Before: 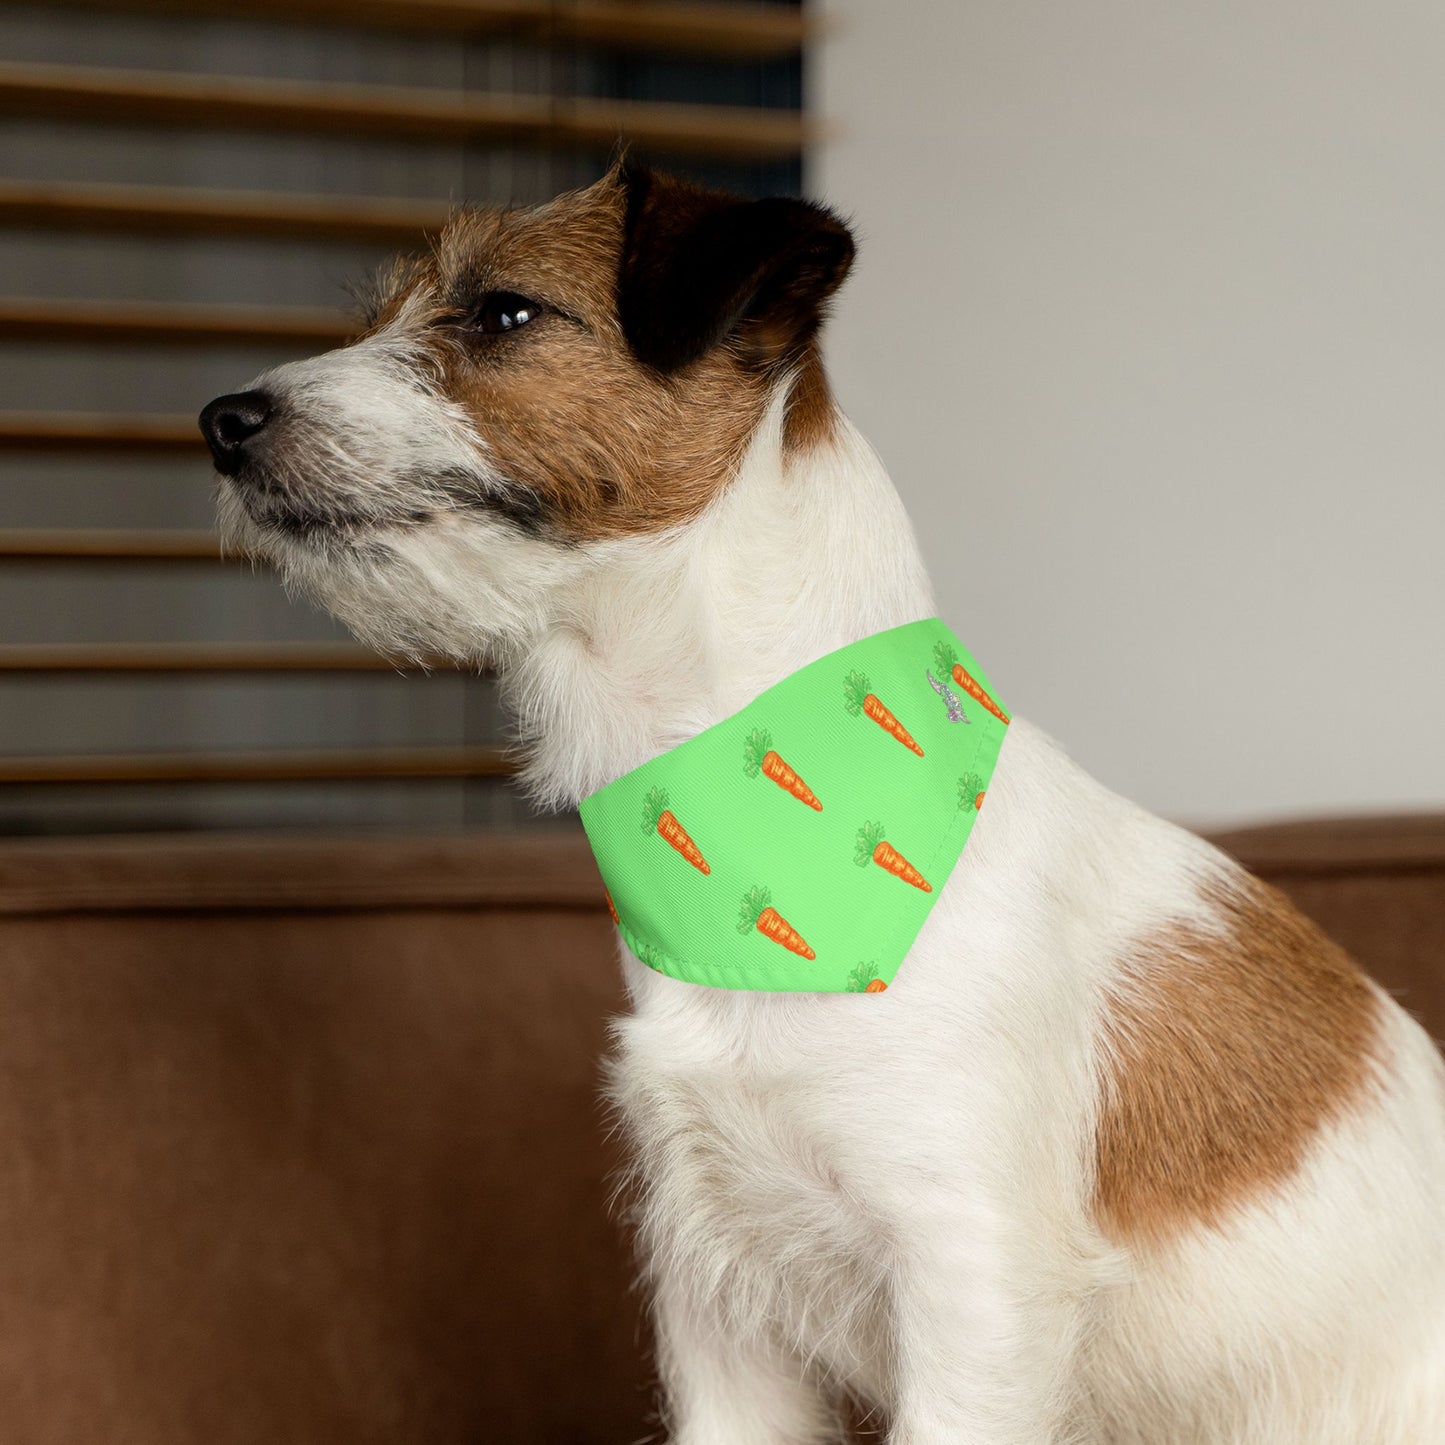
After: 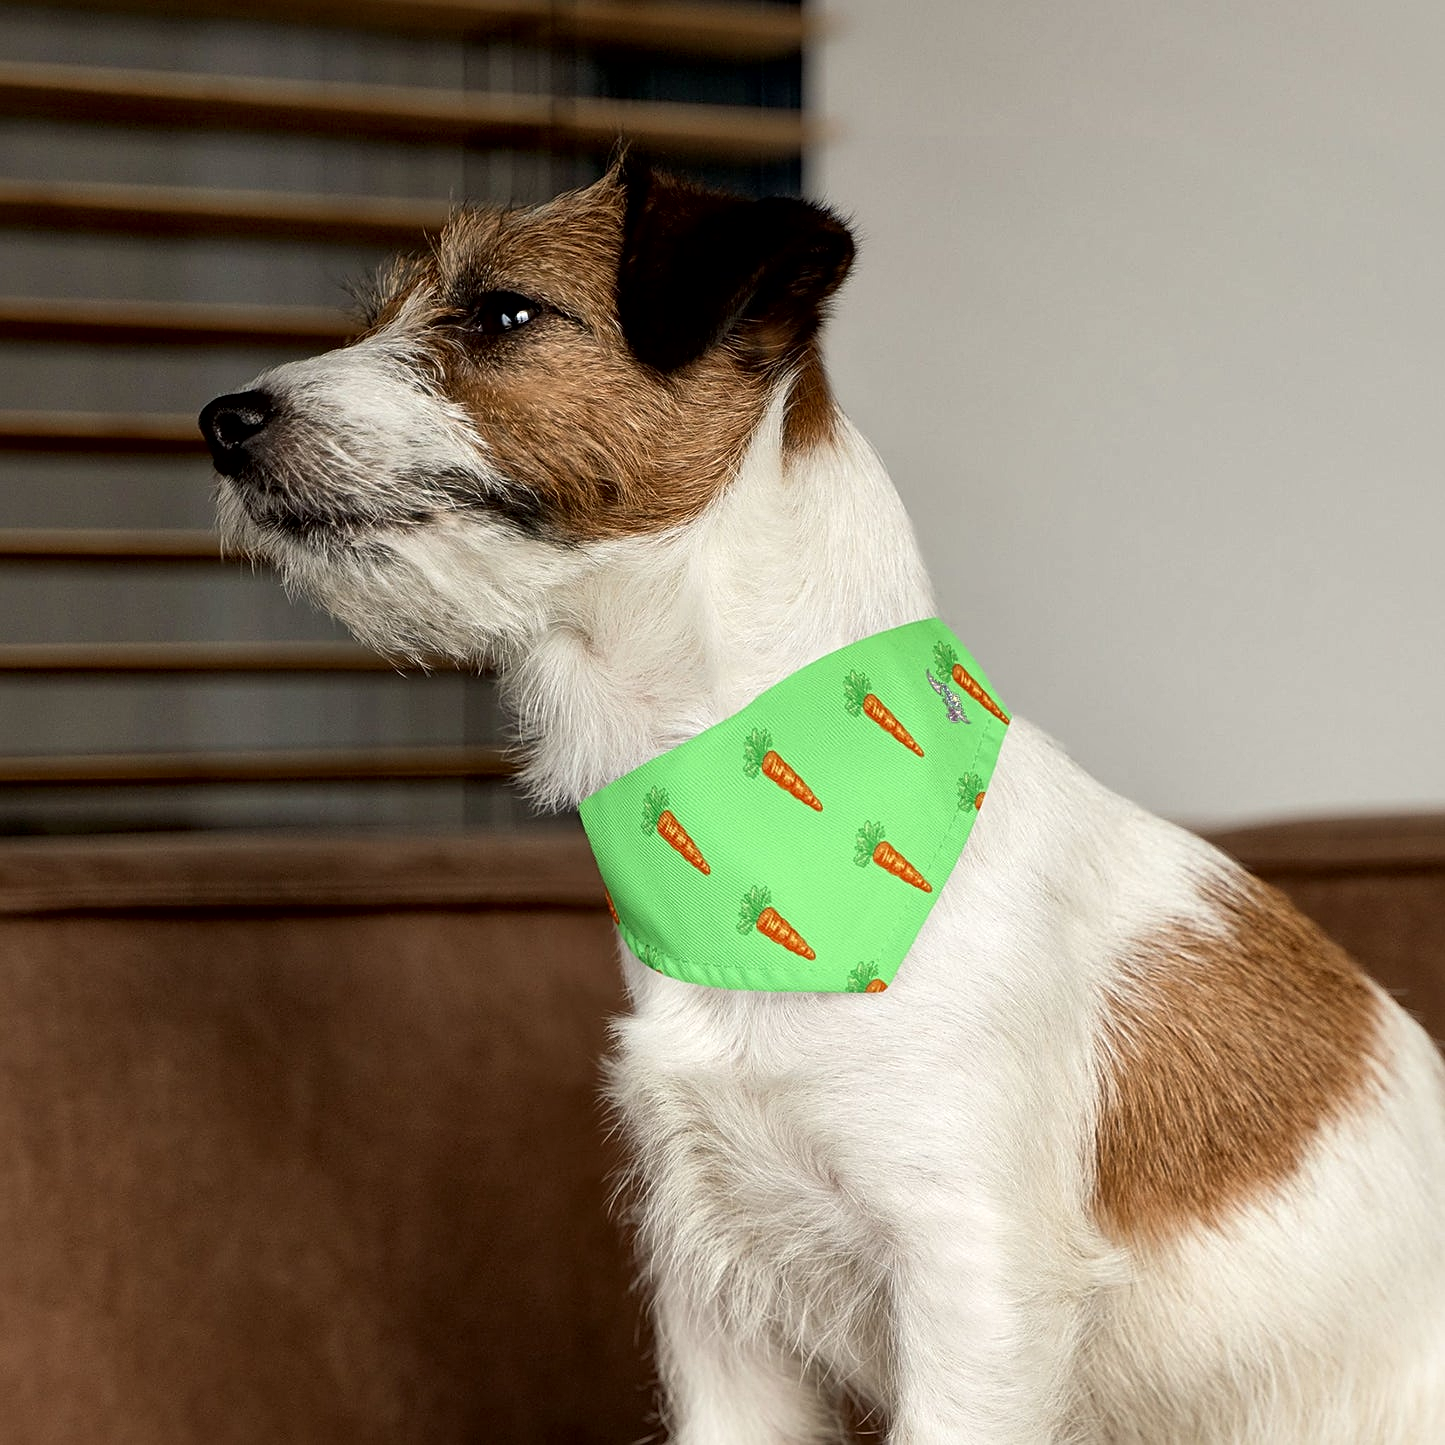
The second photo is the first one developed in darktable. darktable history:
sharpen: on, module defaults
local contrast: mode bilateral grid, contrast 25, coarseness 60, detail 151%, midtone range 0.2
